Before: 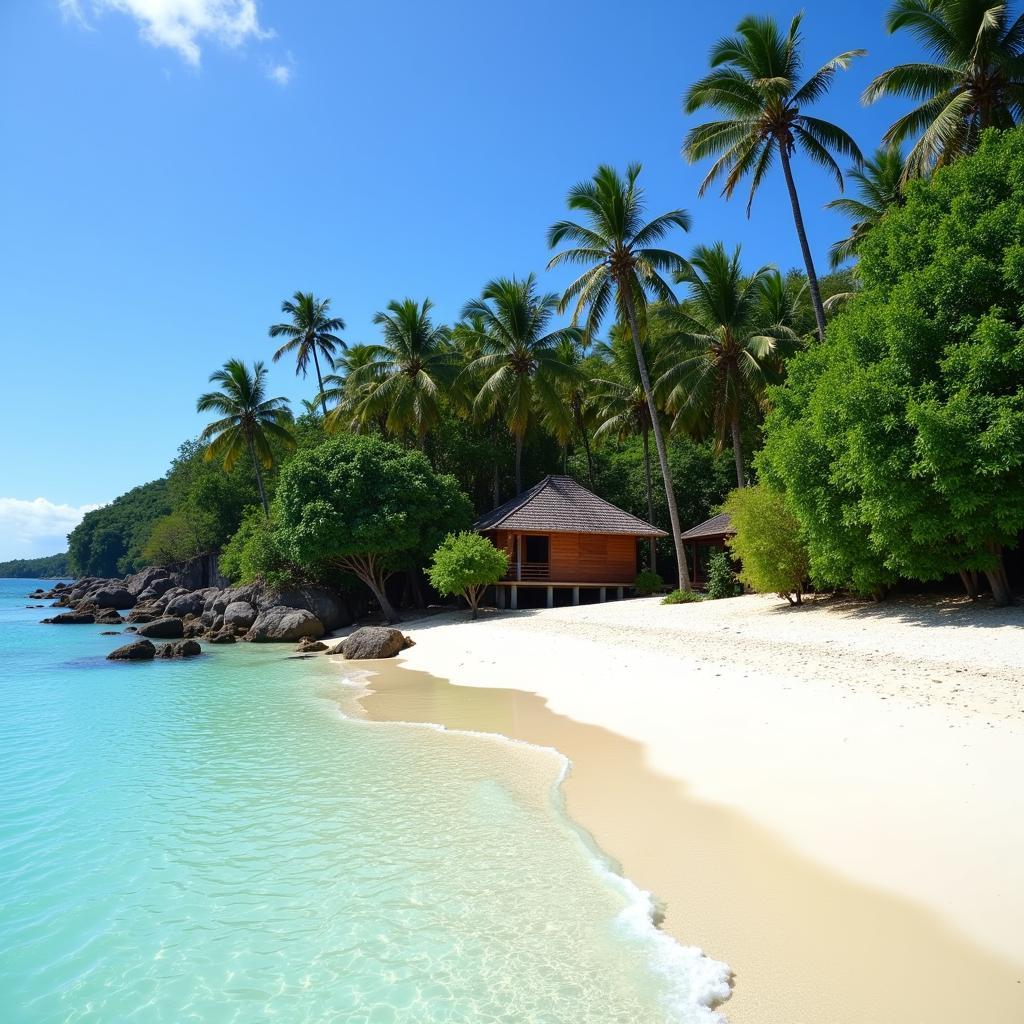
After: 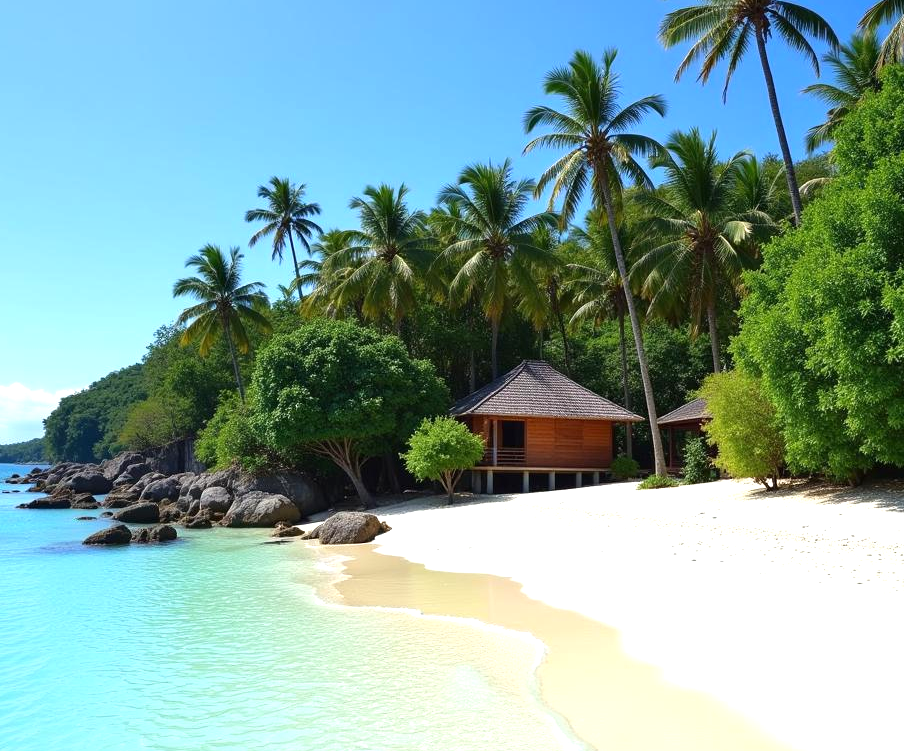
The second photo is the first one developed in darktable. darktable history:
exposure: black level correction 0, exposure 0.499 EV, compensate exposure bias true, compensate highlight preservation false
tone equalizer: smoothing 1
crop and rotate: left 2.396%, top 11.311%, right 9.272%, bottom 15.299%
